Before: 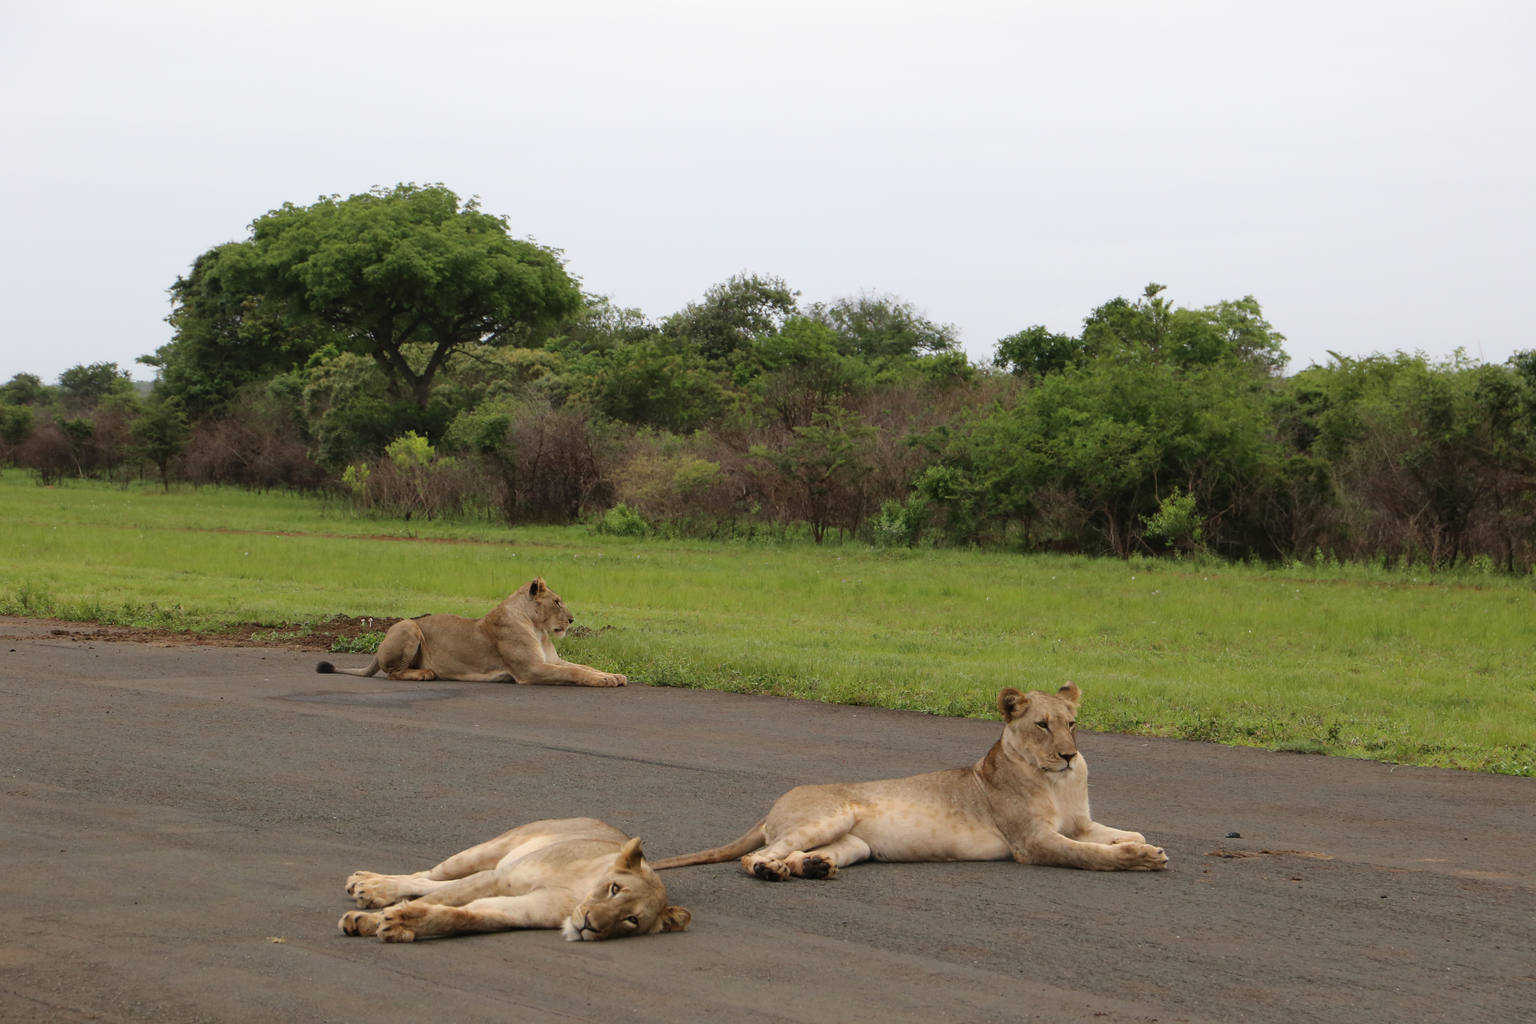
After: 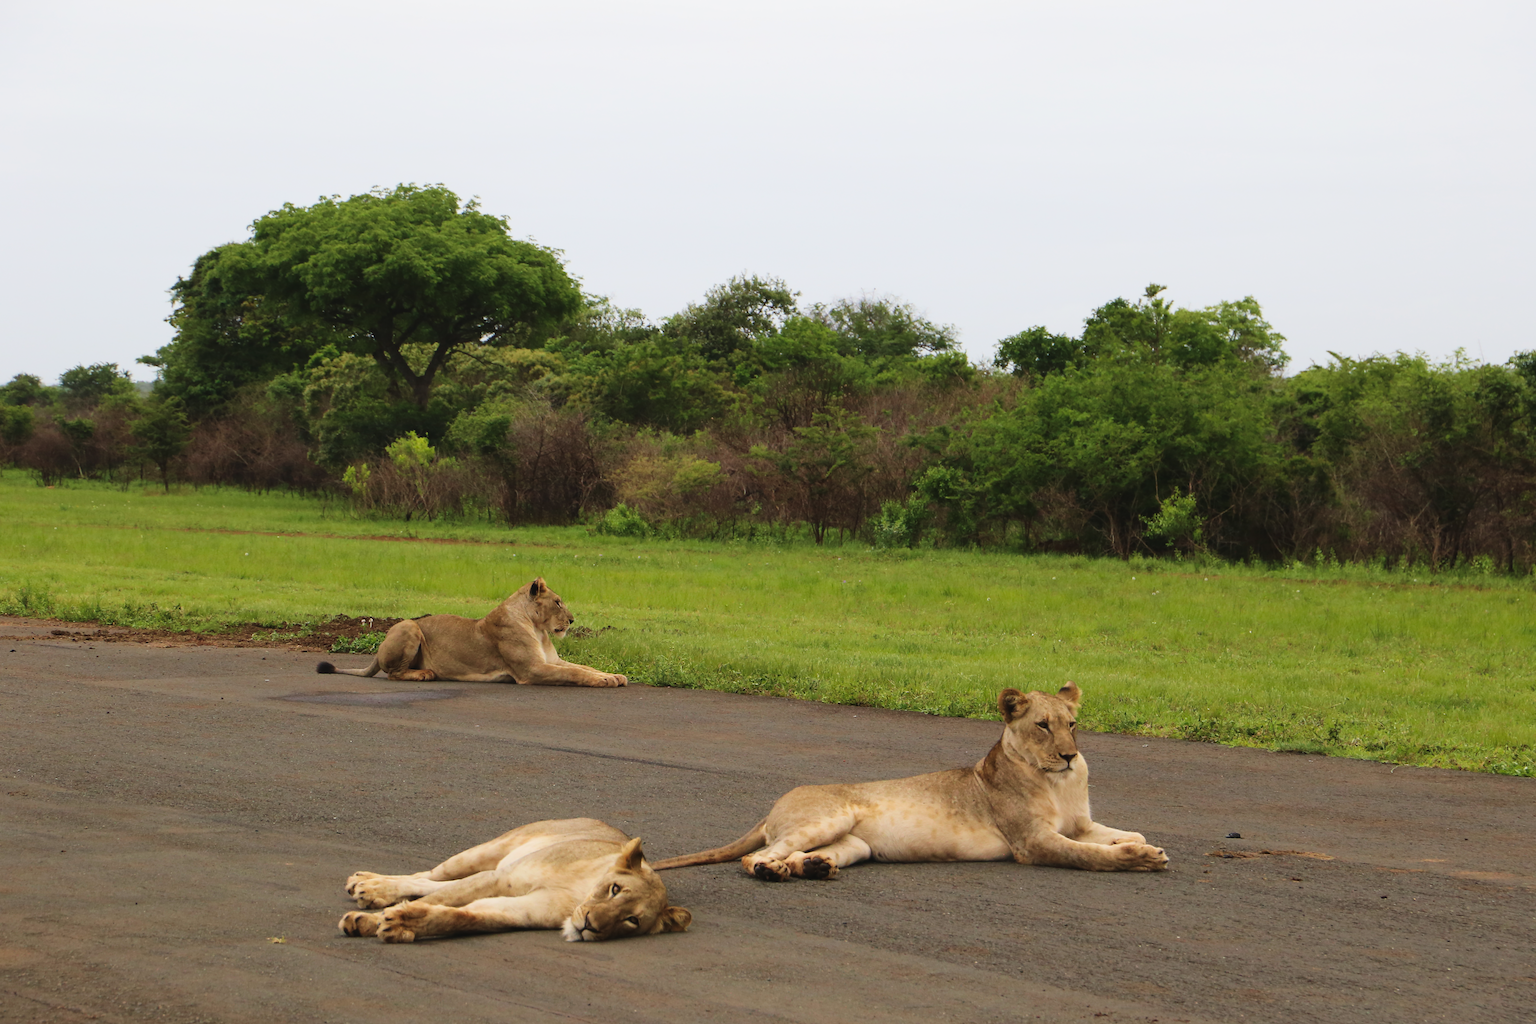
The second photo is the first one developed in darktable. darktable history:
tone curve: curves: ch0 [(0, 0.023) (0.217, 0.19) (0.754, 0.801) (1, 0.977)]; ch1 [(0, 0) (0.392, 0.398) (0.5, 0.5) (0.521, 0.528) (0.56, 0.577) (1, 1)]; ch2 [(0, 0) (0.5, 0.5) (0.579, 0.561) (0.65, 0.657) (1, 1)], preserve colors none
velvia: on, module defaults
